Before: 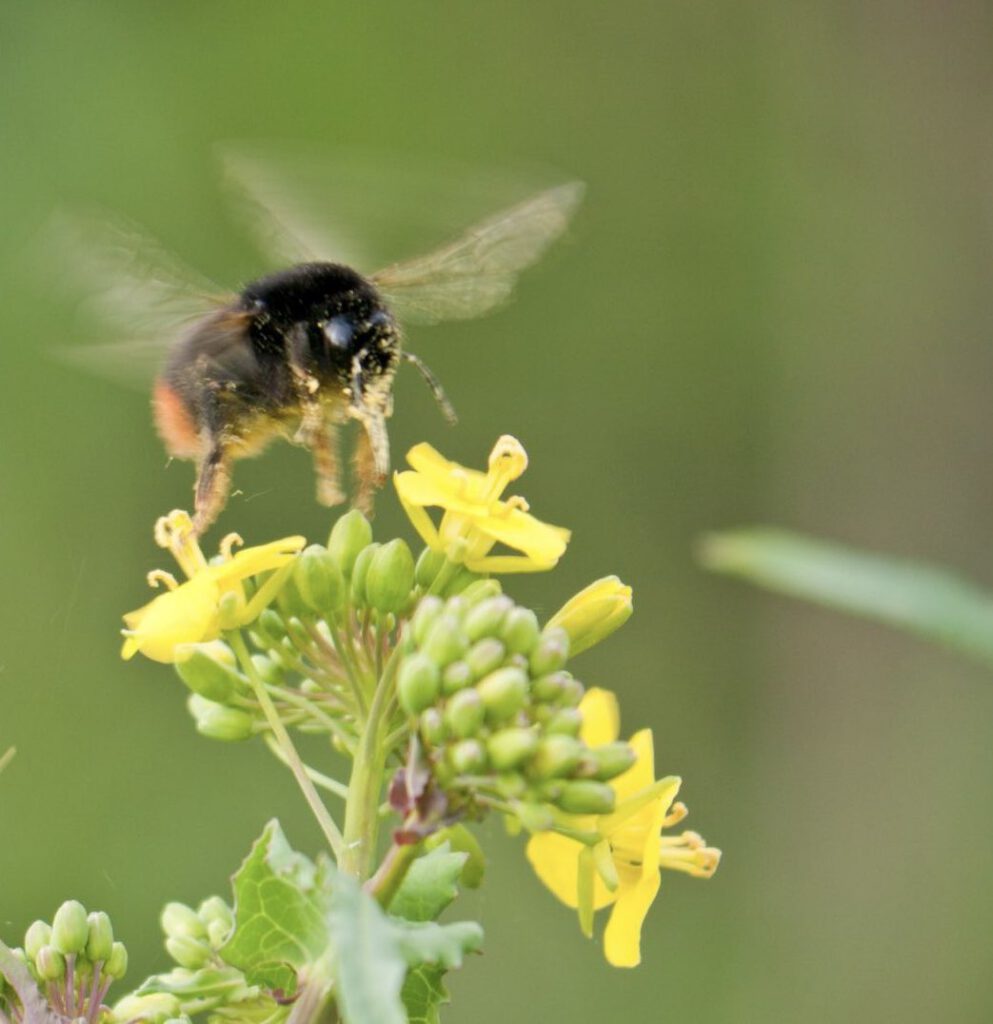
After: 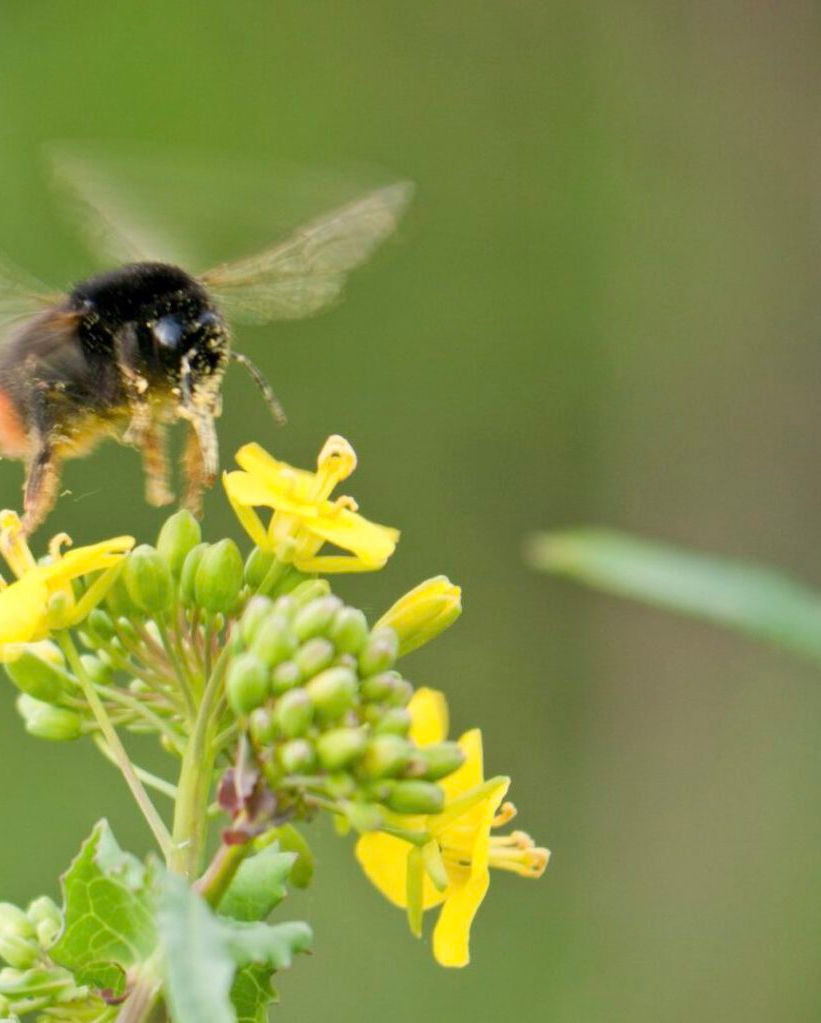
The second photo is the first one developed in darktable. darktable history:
crop: left 17.259%, bottom 0.028%
